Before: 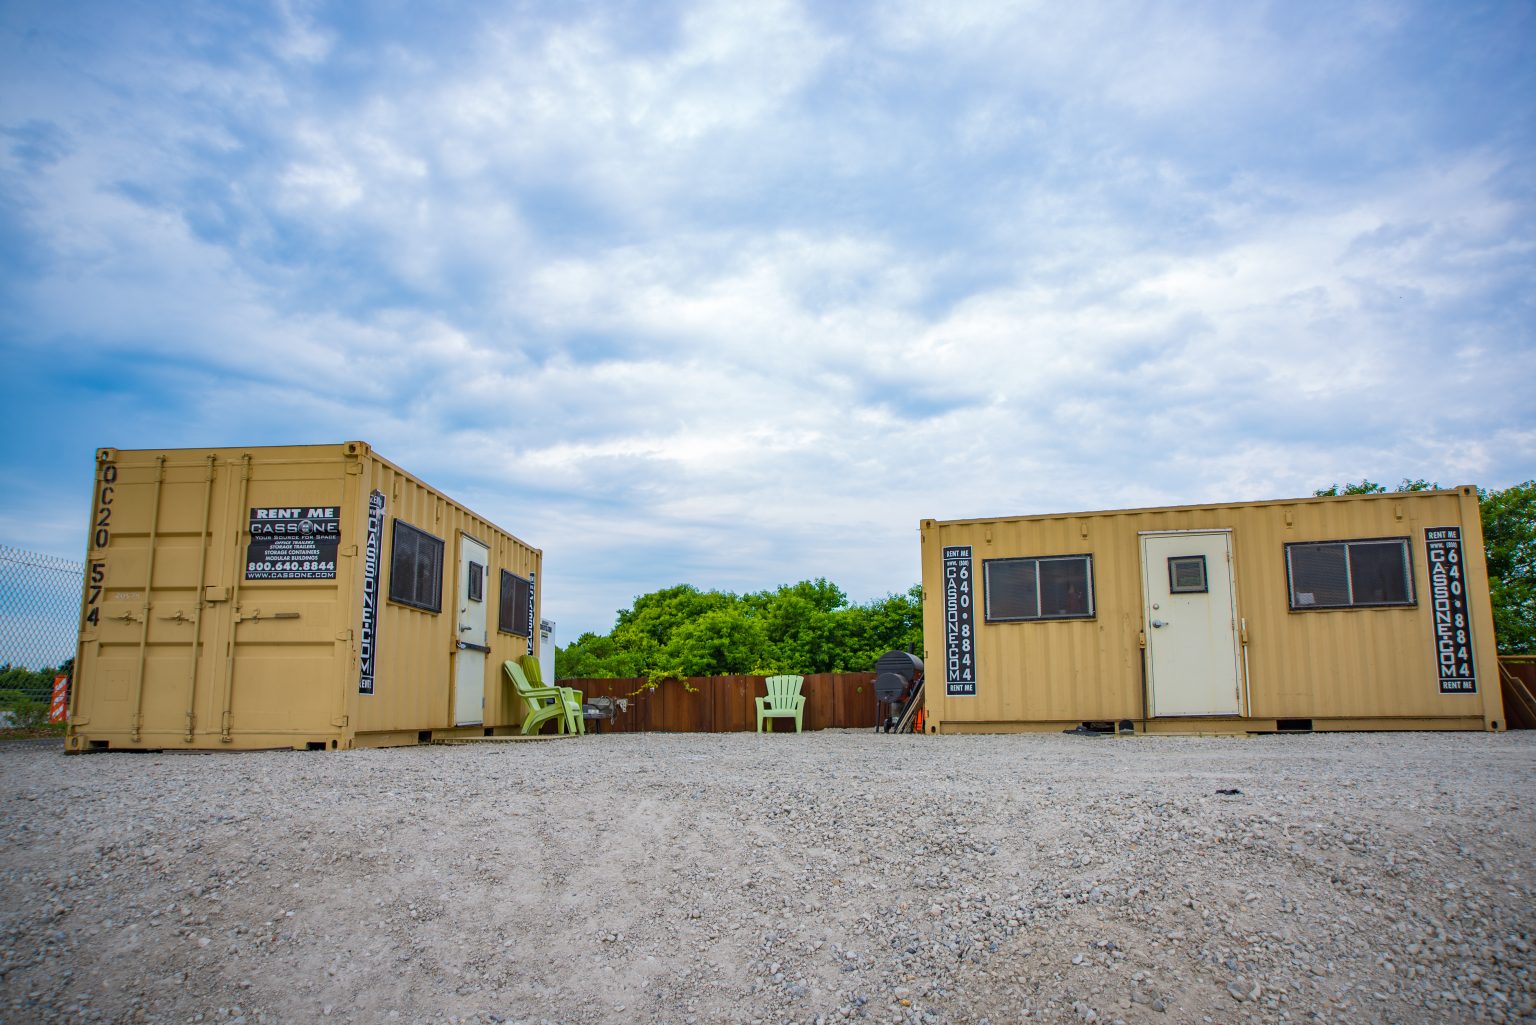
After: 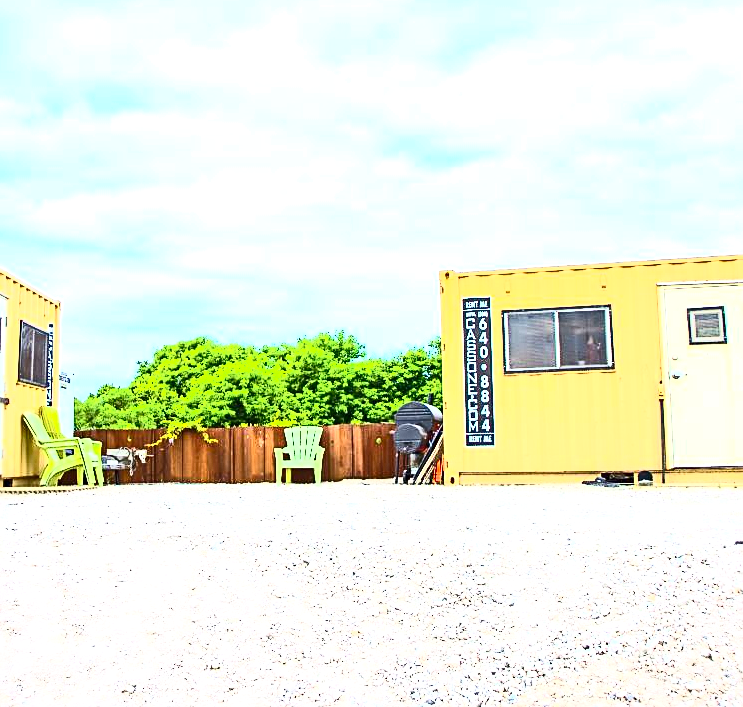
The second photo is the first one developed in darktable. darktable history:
tone equalizer: -8 EV -0.567 EV
crop: left 31.356%, top 24.359%, right 20.258%, bottom 6.614%
contrast brightness saturation: contrast 0.618, brightness 0.344, saturation 0.145
exposure: black level correction 0.001, exposure 1.654 EV, compensate exposure bias true, compensate highlight preservation false
sharpen: on, module defaults
